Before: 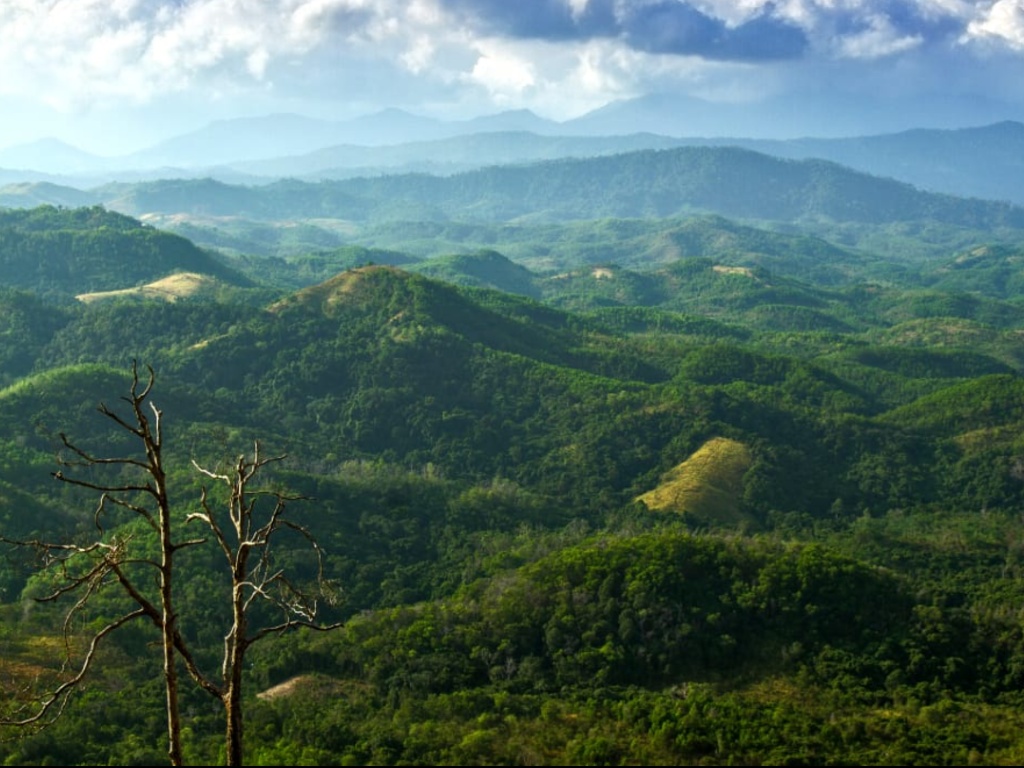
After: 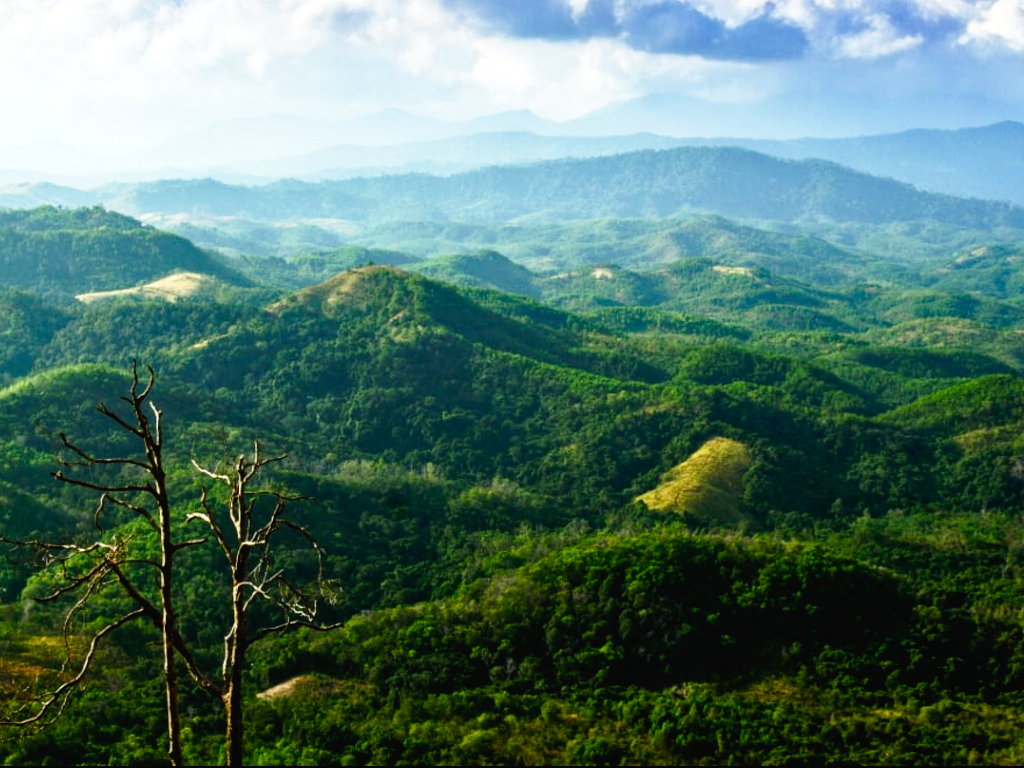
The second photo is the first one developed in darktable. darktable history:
tone curve: curves: ch0 [(0, 0.016) (0.11, 0.039) (0.259, 0.235) (0.383, 0.437) (0.499, 0.597) (0.733, 0.867) (0.843, 0.948) (1, 1)], preserve colors none
